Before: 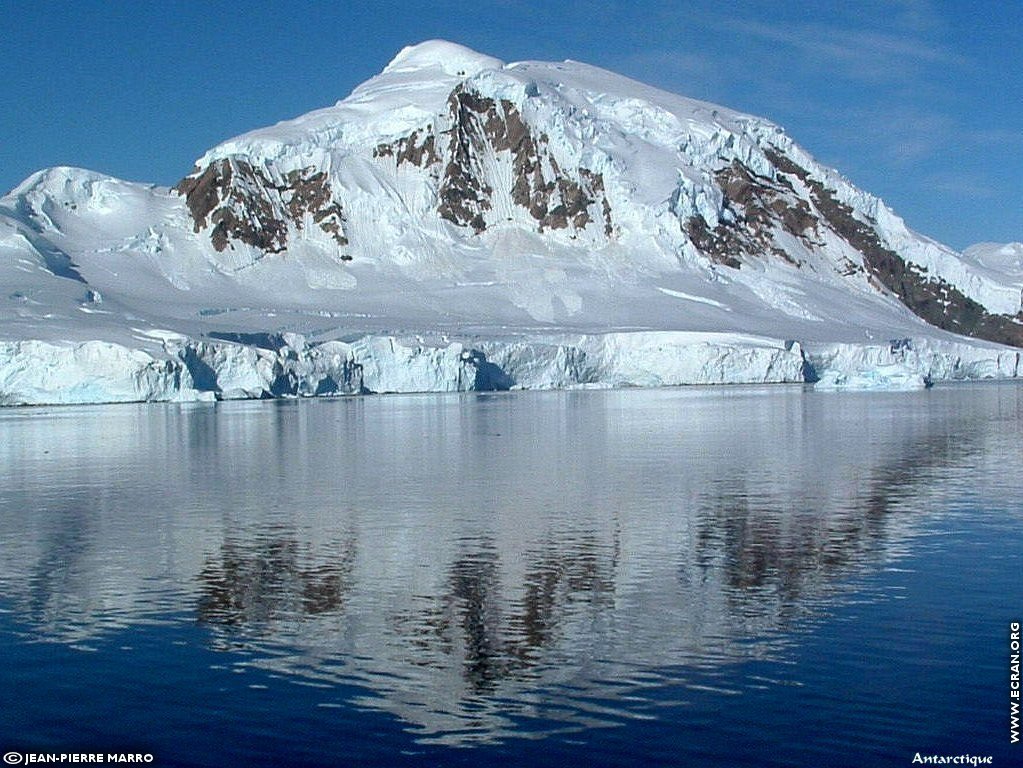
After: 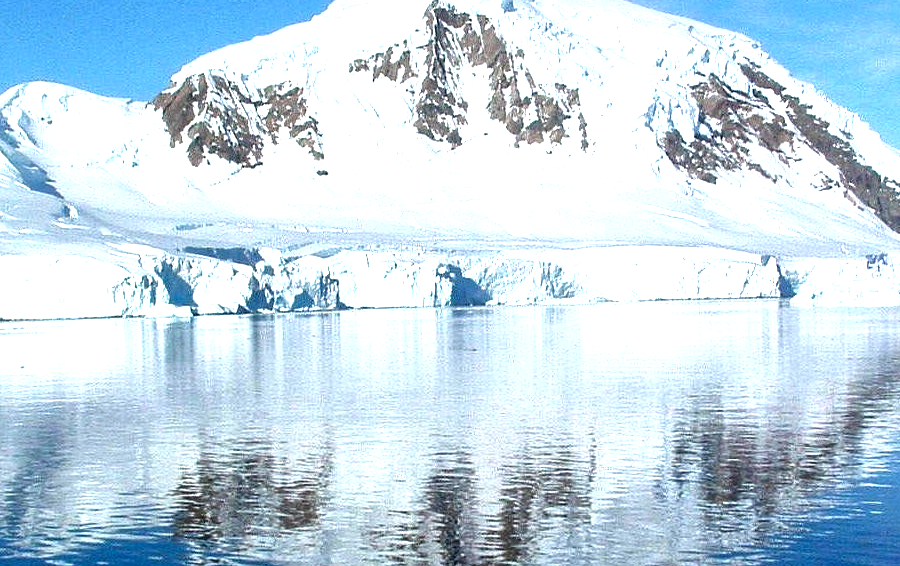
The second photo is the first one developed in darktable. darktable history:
local contrast: mode bilateral grid, contrast 20, coarseness 51, detail 150%, midtone range 0.2
exposure: black level correction 0, exposure 1.438 EV, compensate exposure bias true, compensate highlight preservation false
crop and rotate: left 2.355%, top 11.181%, right 9.664%, bottom 15.027%
